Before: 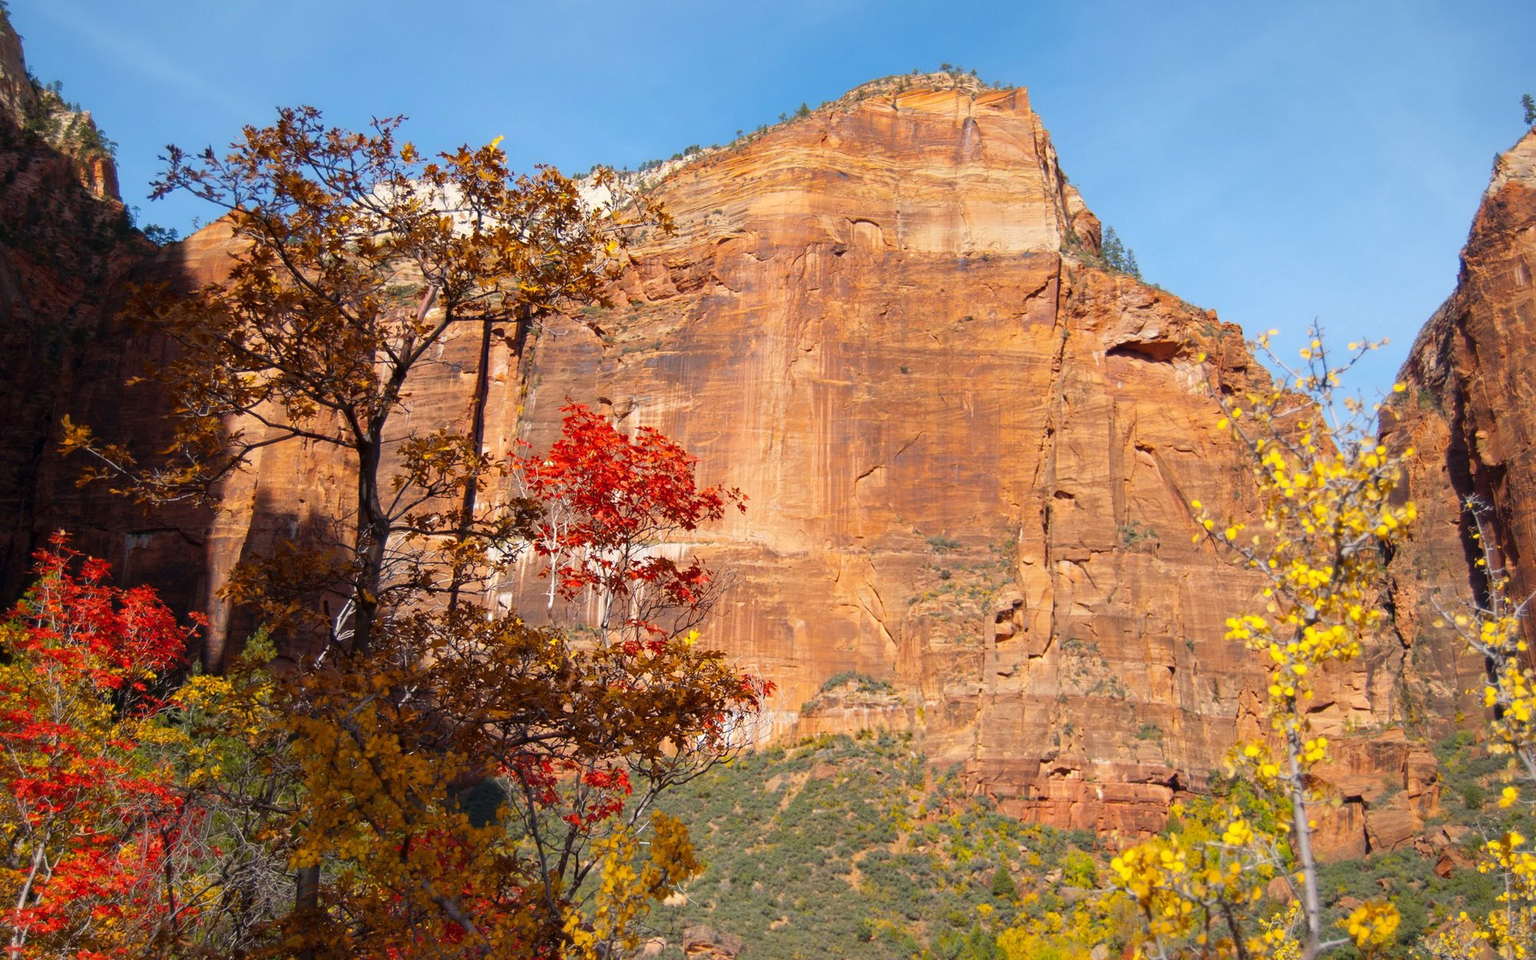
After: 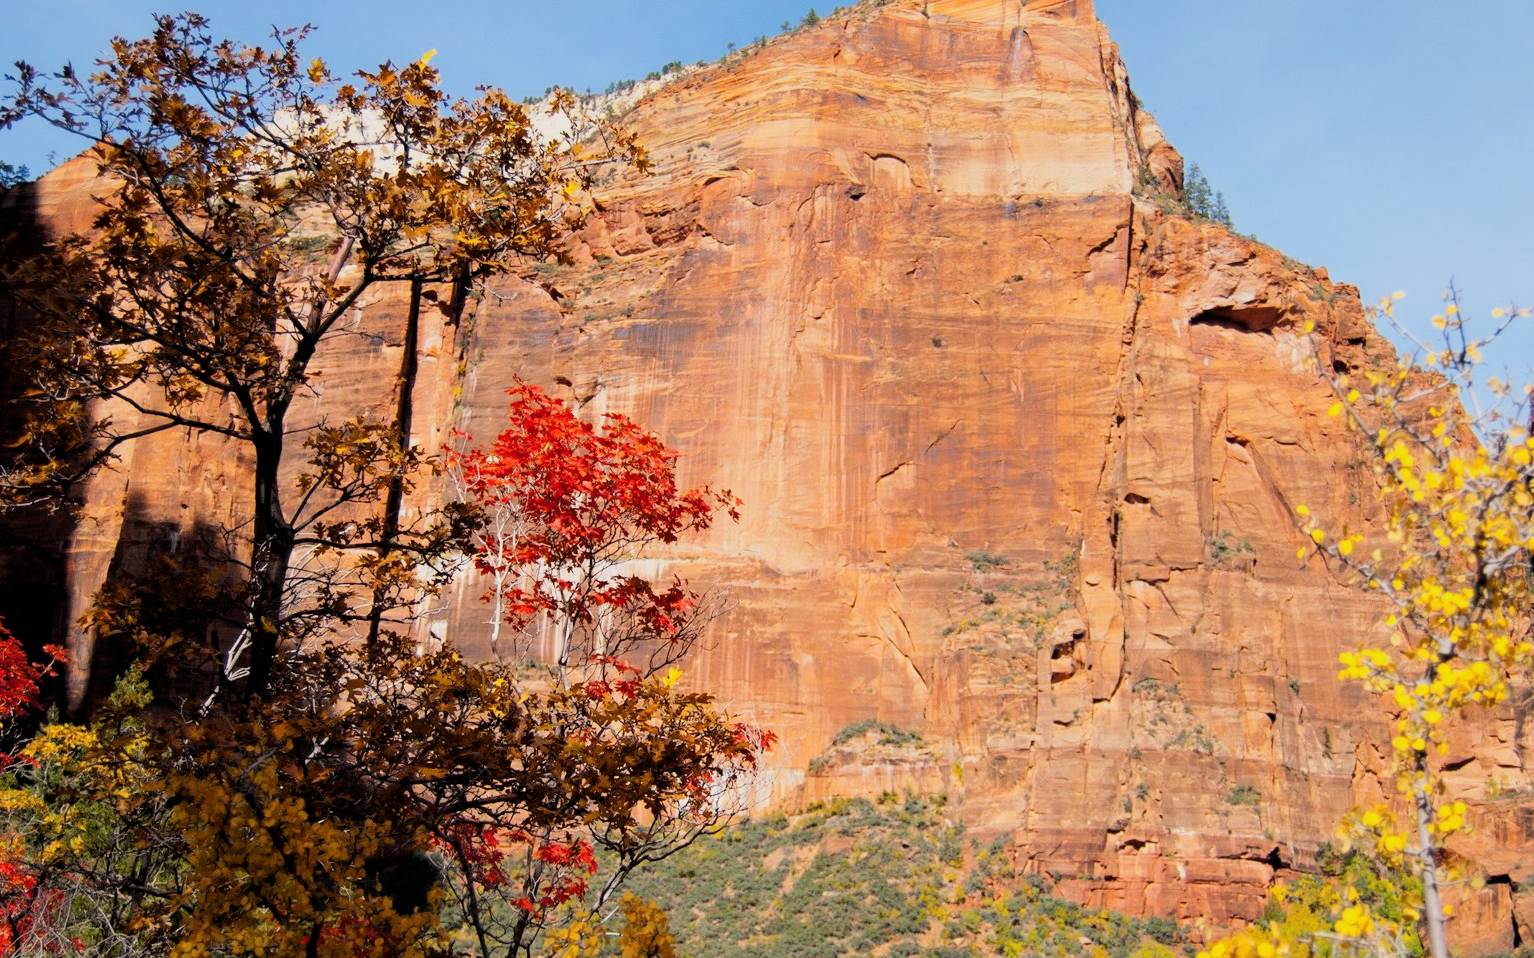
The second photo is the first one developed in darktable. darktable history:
filmic rgb: black relative exposure -5 EV, hardness 2.88, contrast 1.3, highlights saturation mix -10%
crop and rotate: left 10.071%, top 10.071%, right 10.02%, bottom 10.02%
exposure: exposure 0.2 EV, compensate highlight preservation false
